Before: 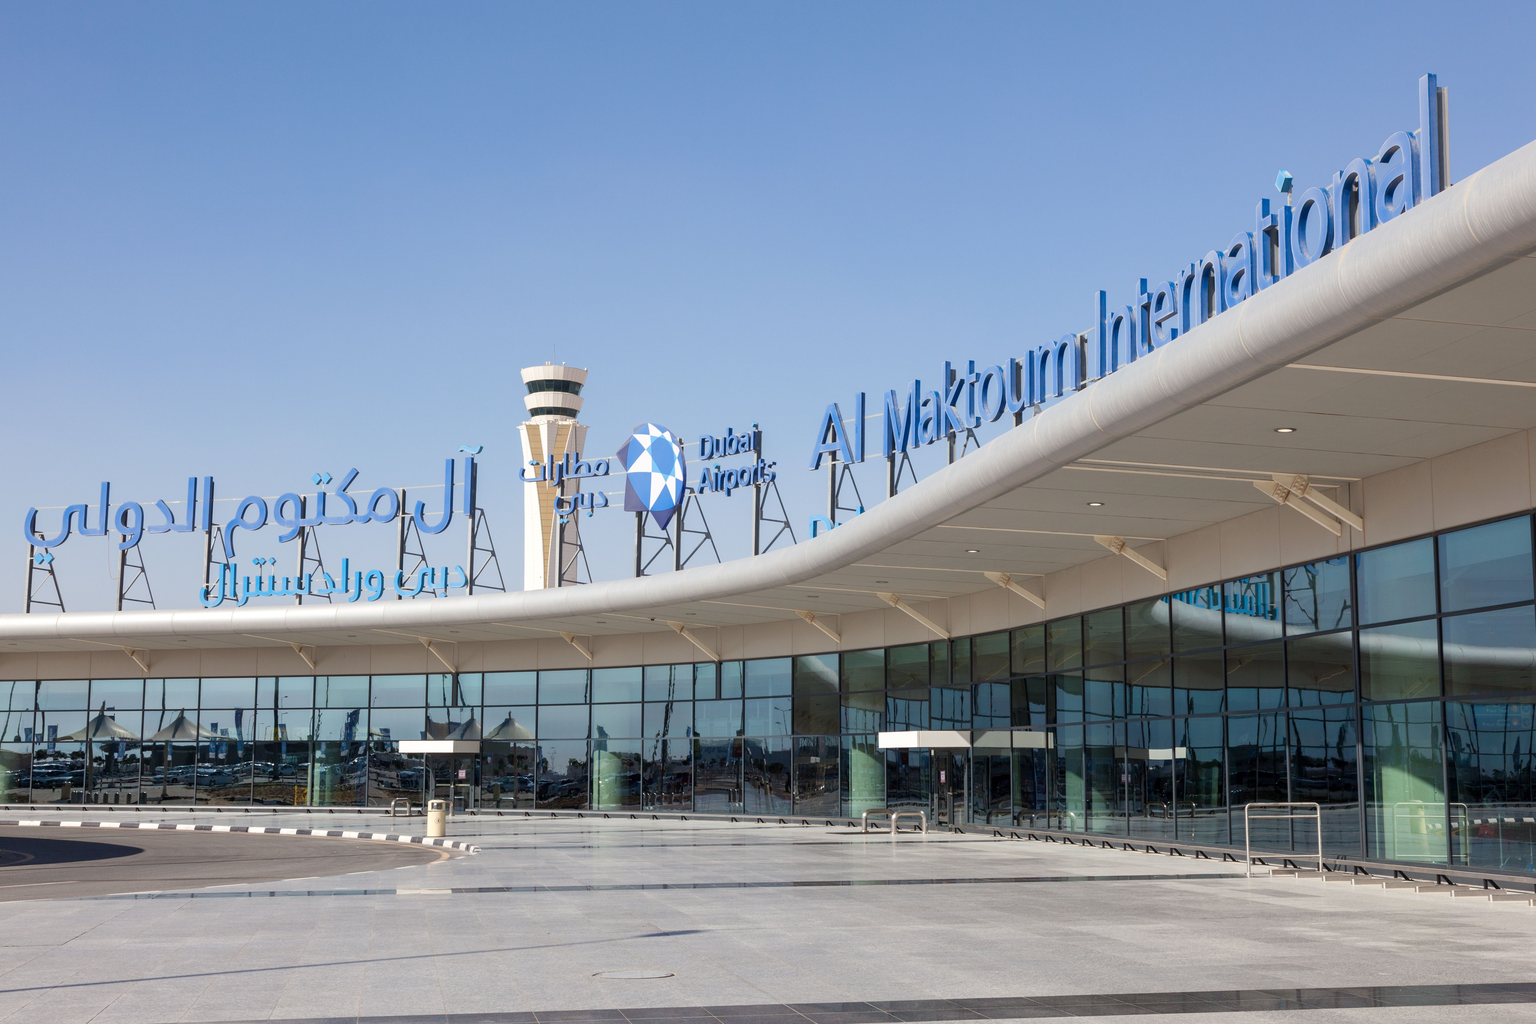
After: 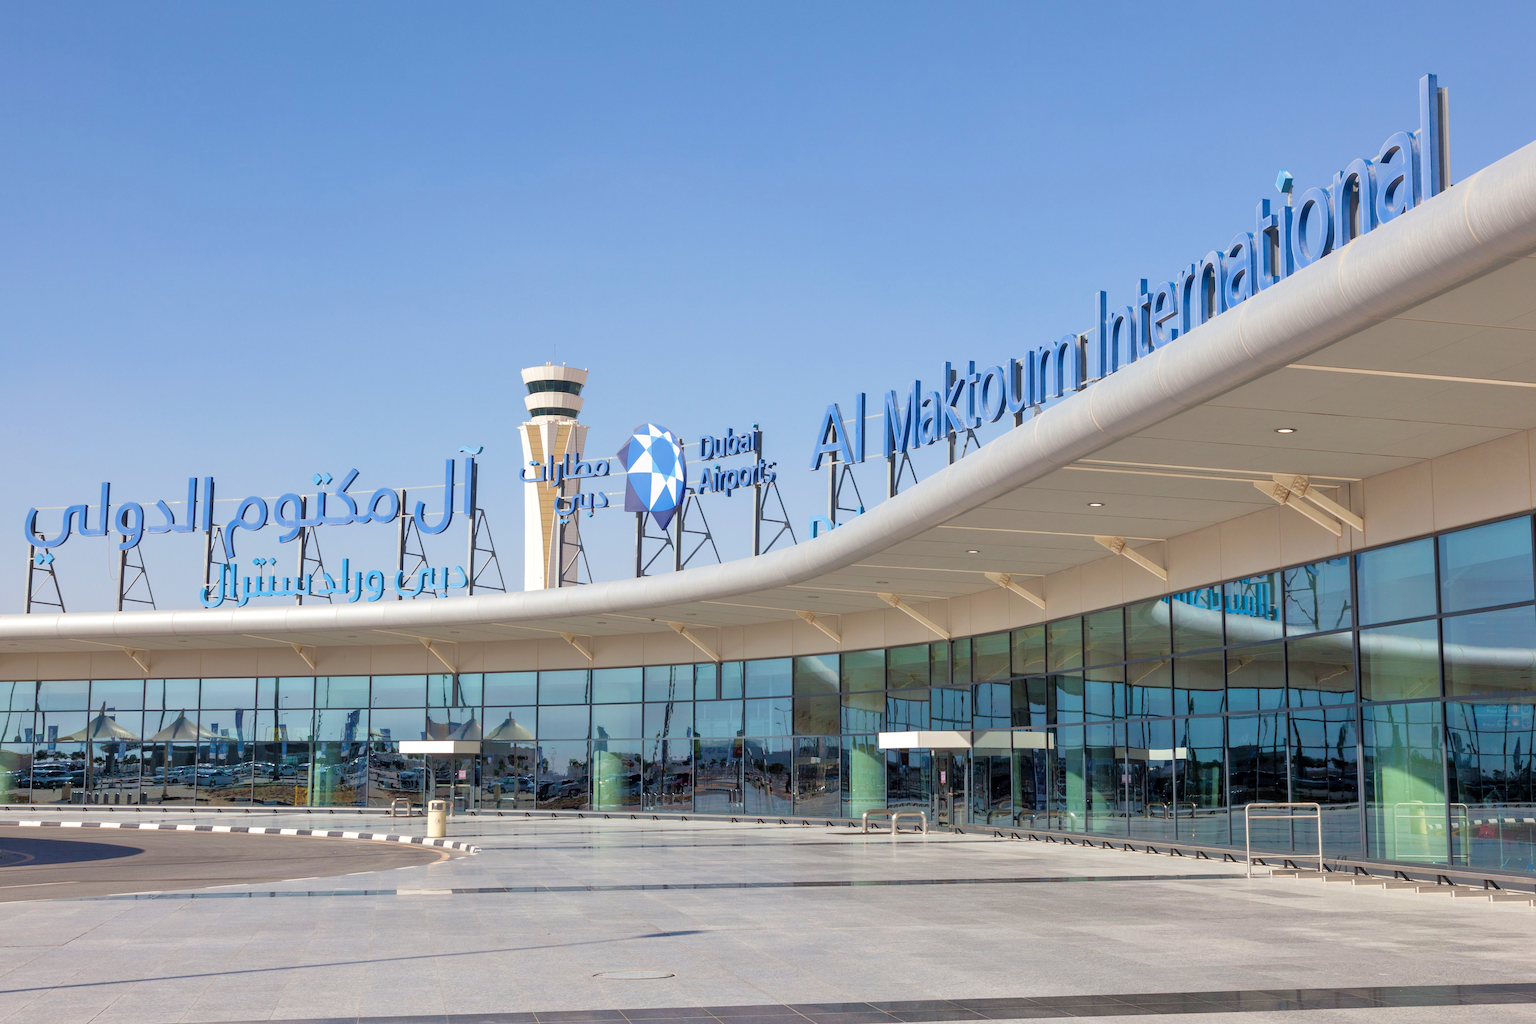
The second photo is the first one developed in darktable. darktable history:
velvia: on, module defaults
tone equalizer: -7 EV 0.146 EV, -6 EV 0.618 EV, -5 EV 1.13 EV, -4 EV 1.3 EV, -3 EV 1.18 EV, -2 EV 0.6 EV, -1 EV 0.153 EV
